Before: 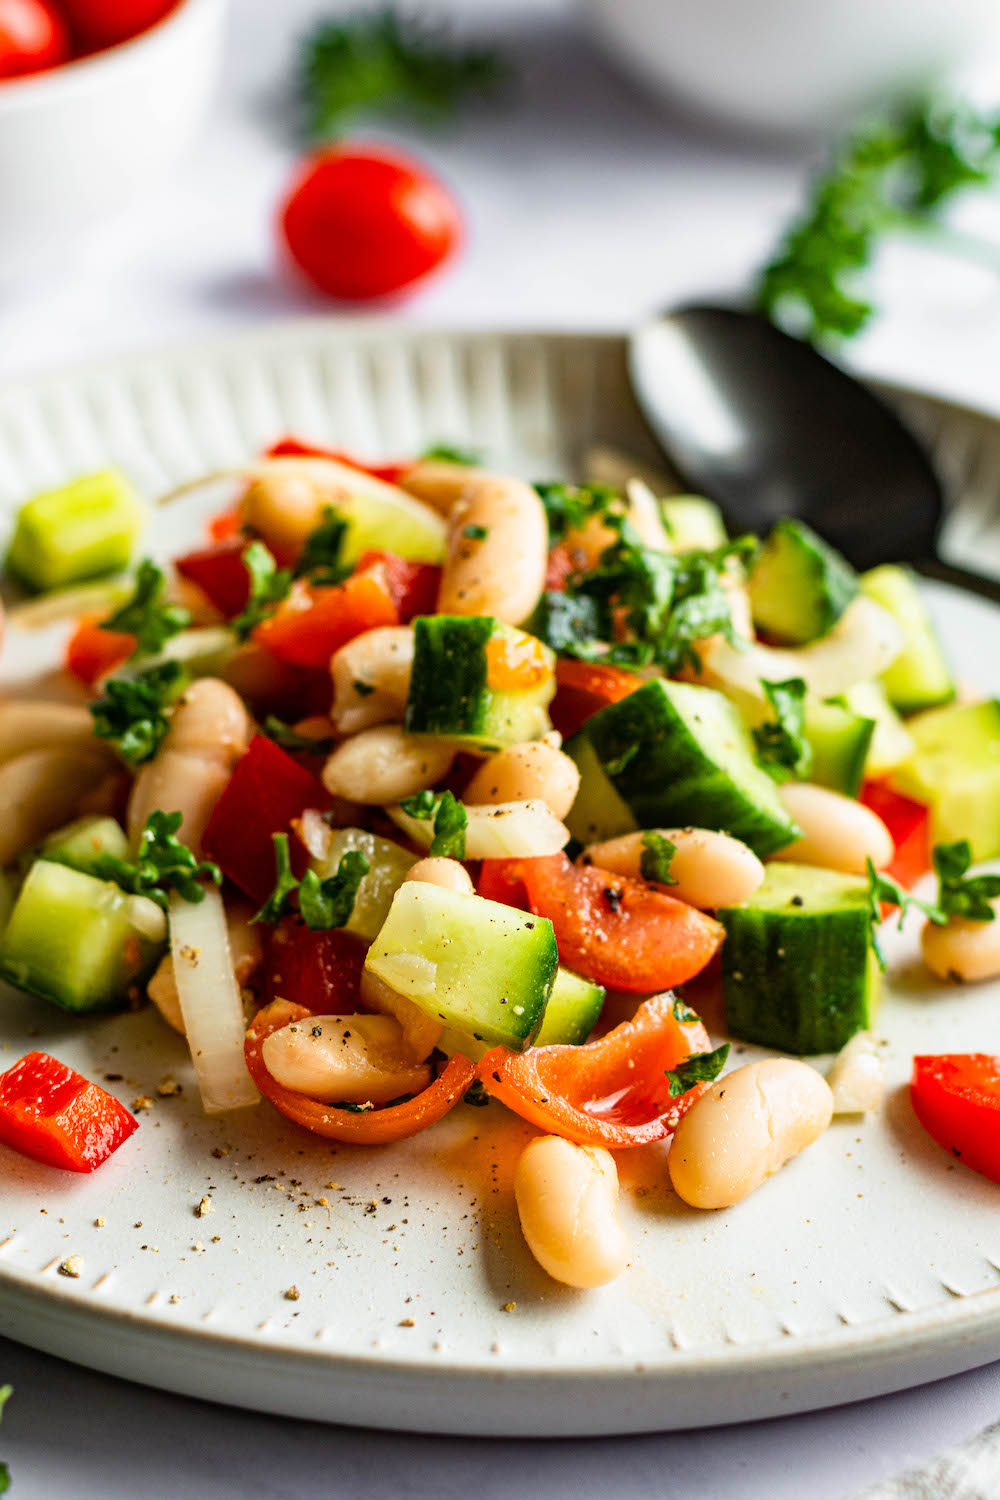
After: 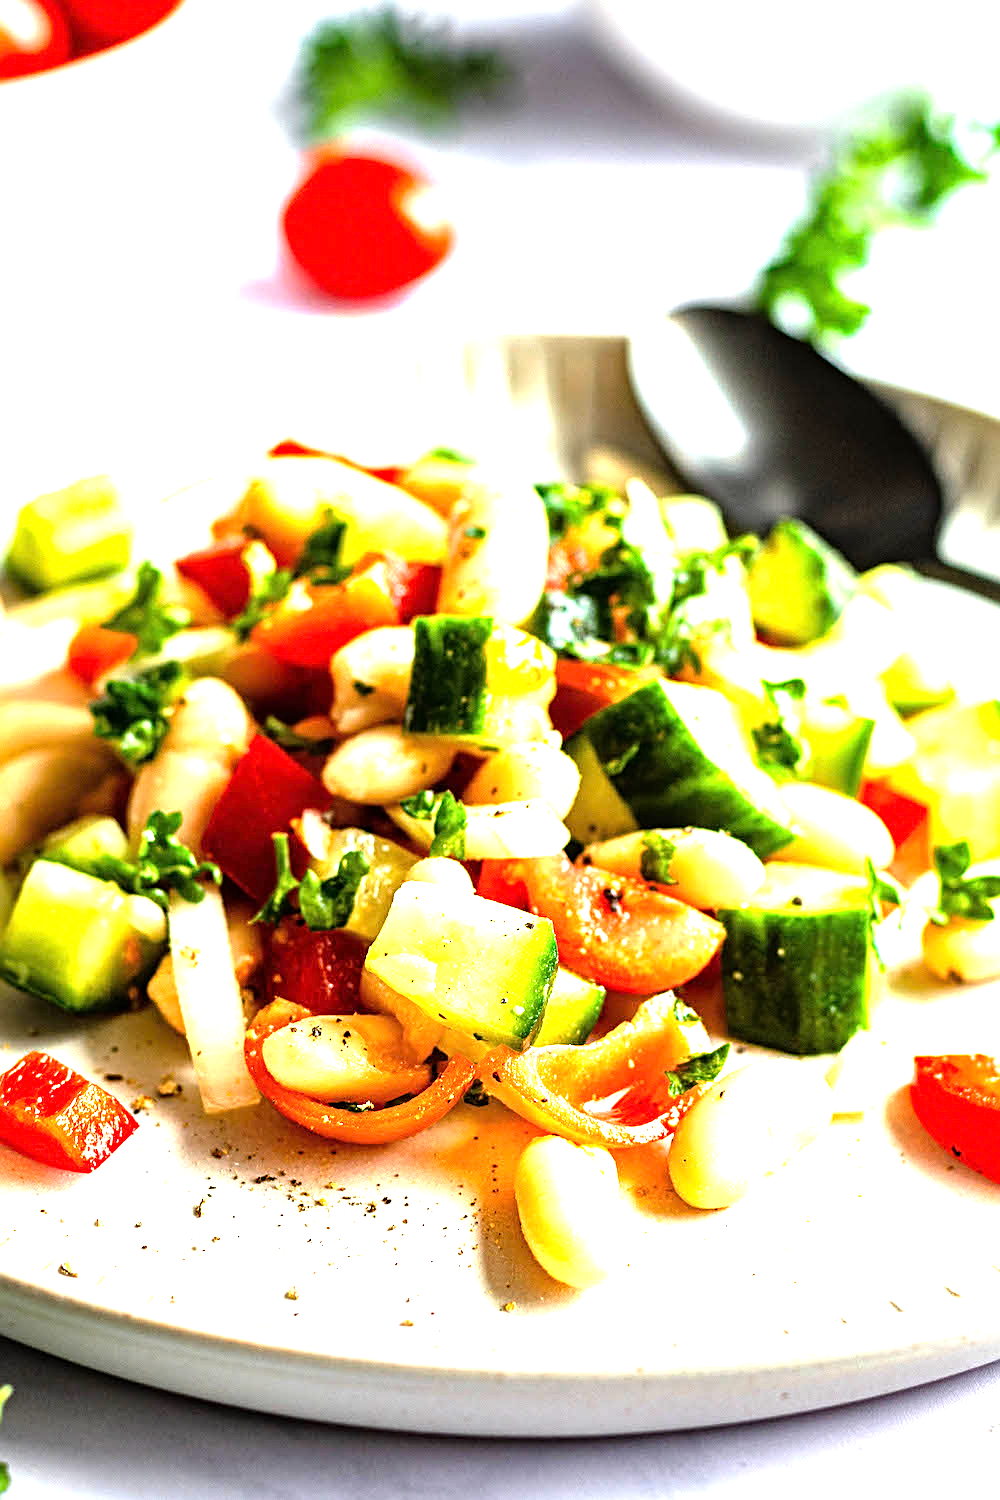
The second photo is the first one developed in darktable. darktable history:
exposure: exposure 1 EV, compensate exposure bias true, compensate highlight preservation false
tone equalizer: -8 EV -0.732 EV, -7 EV -0.727 EV, -6 EV -0.61 EV, -5 EV -0.385 EV, -3 EV 0.366 EV, -2 EV 0.6 EV, -1 EV 0.687 EV, +0 EV 0.726 EV
sharpen: on, module defaults
